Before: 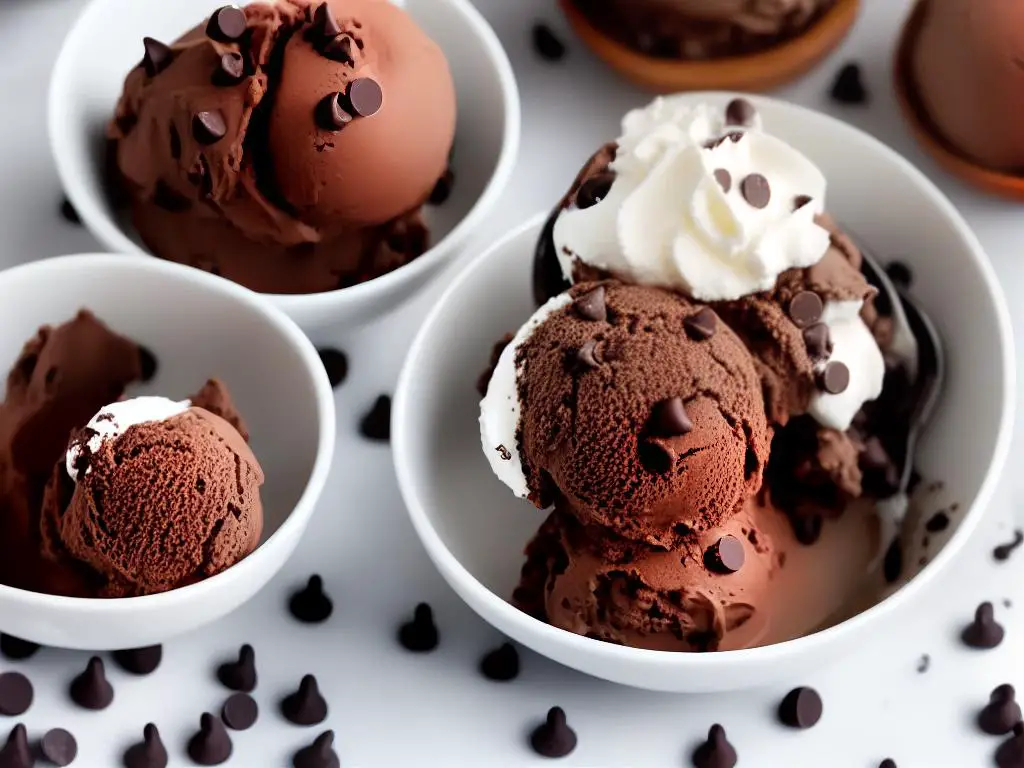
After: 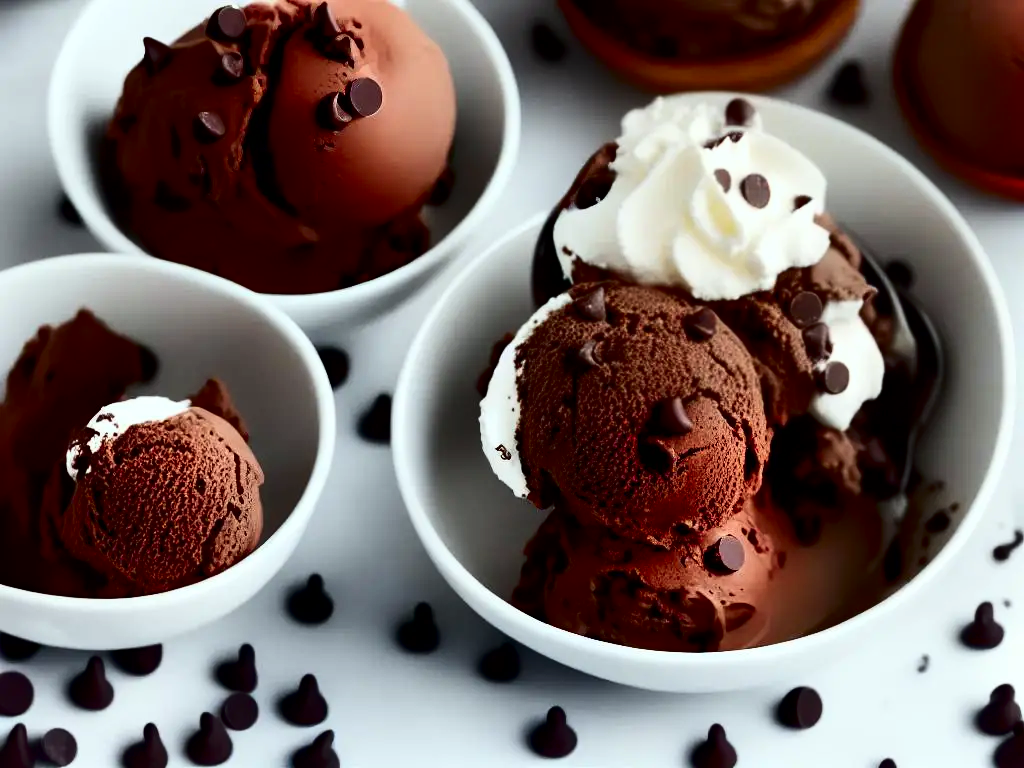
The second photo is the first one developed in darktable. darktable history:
shadows and highlights: radius 333.98, shadows 63.88, highlights 6.32, compress 87.45%, soften with gaussian
color calibration: gray › normalize channels true, illuminant Planckian (black body), x 0.35, y 0.353, temperature 4803.41 K, gamut compression 0.022
contrast brightness saturation: contrast 0.242, brightness -0.24, saturation 0.137
